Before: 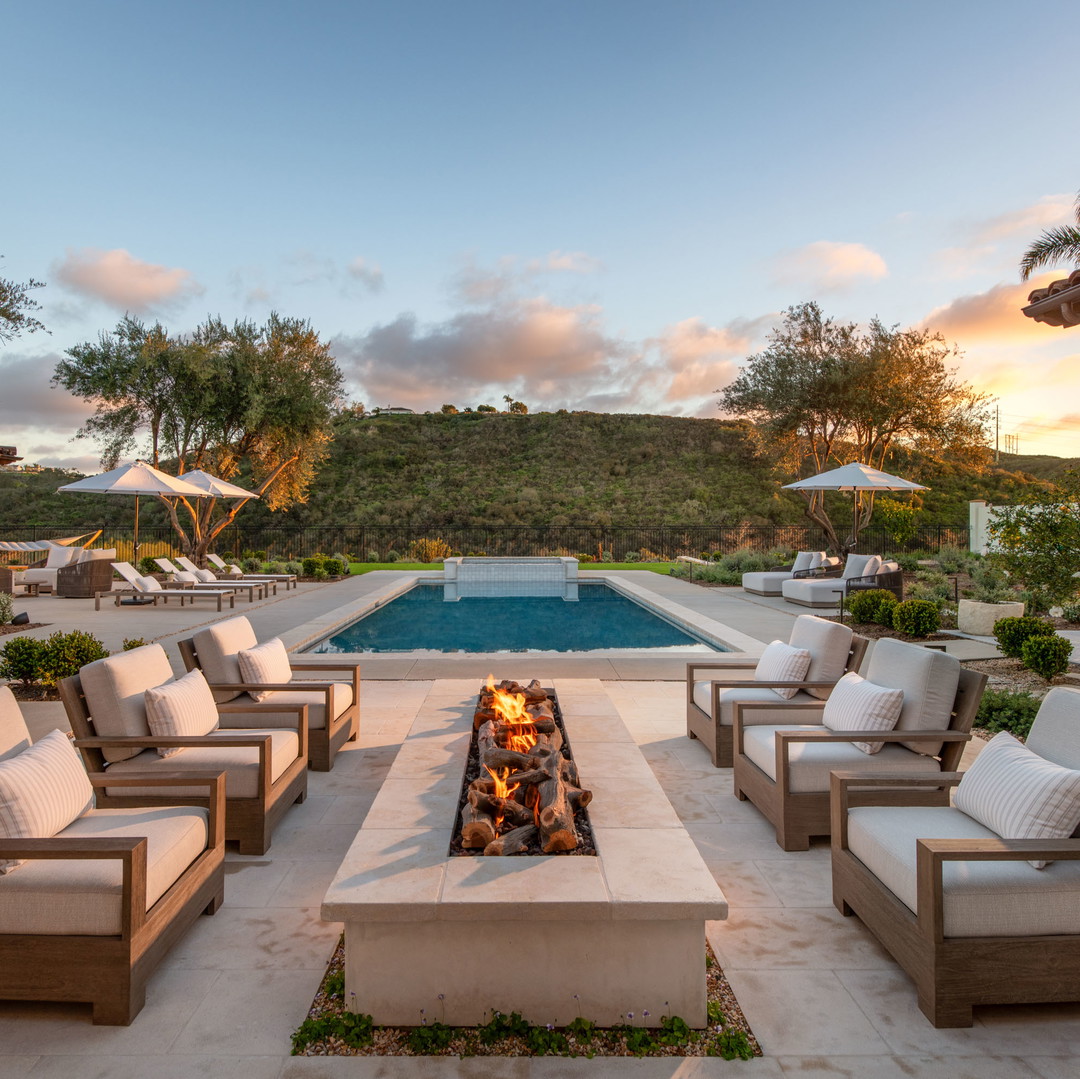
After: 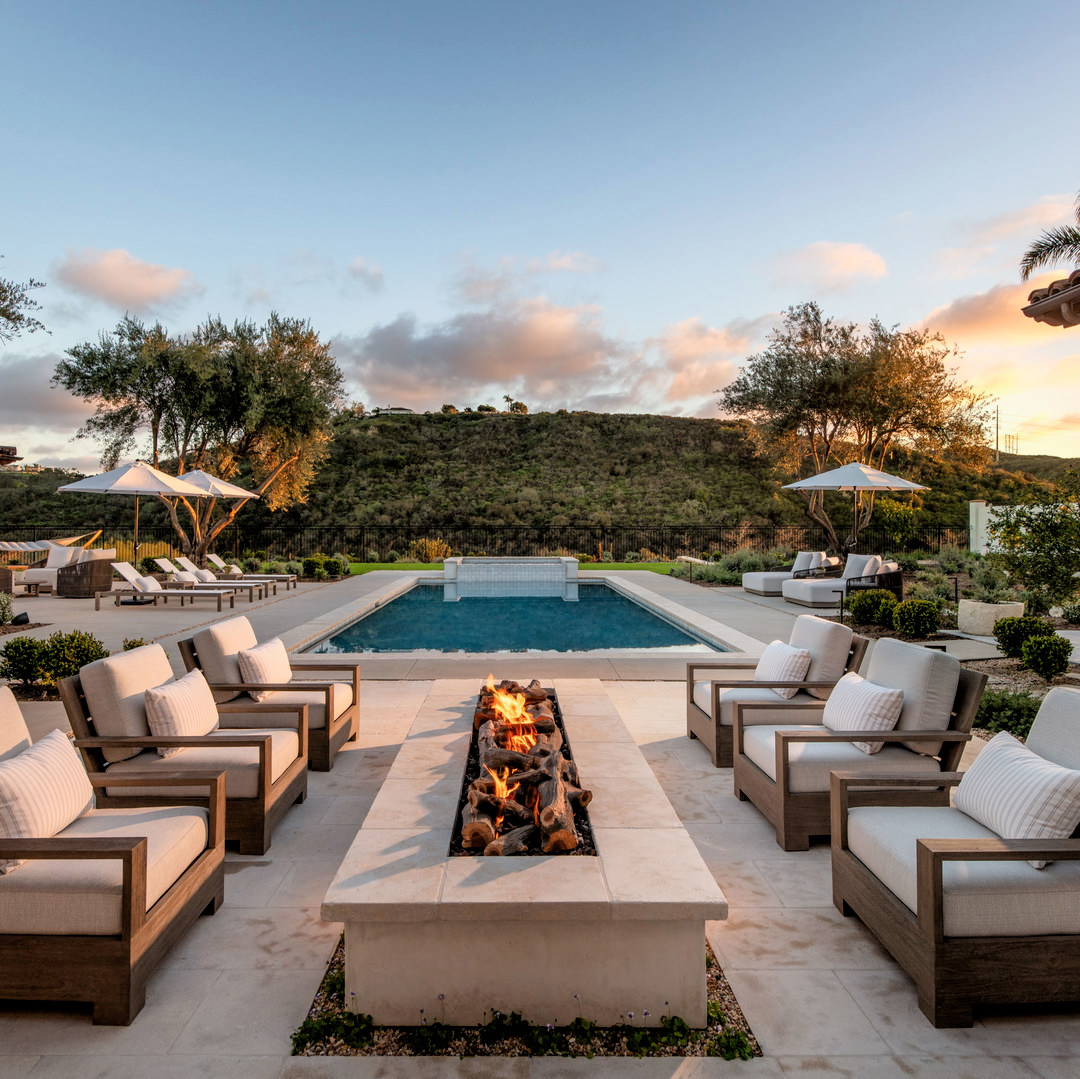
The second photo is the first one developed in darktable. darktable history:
filmic rgb: black relative exposure -4.91 EV, white relative exposure 2.83 EV, hardness 3.69, color science v6 (2022)
